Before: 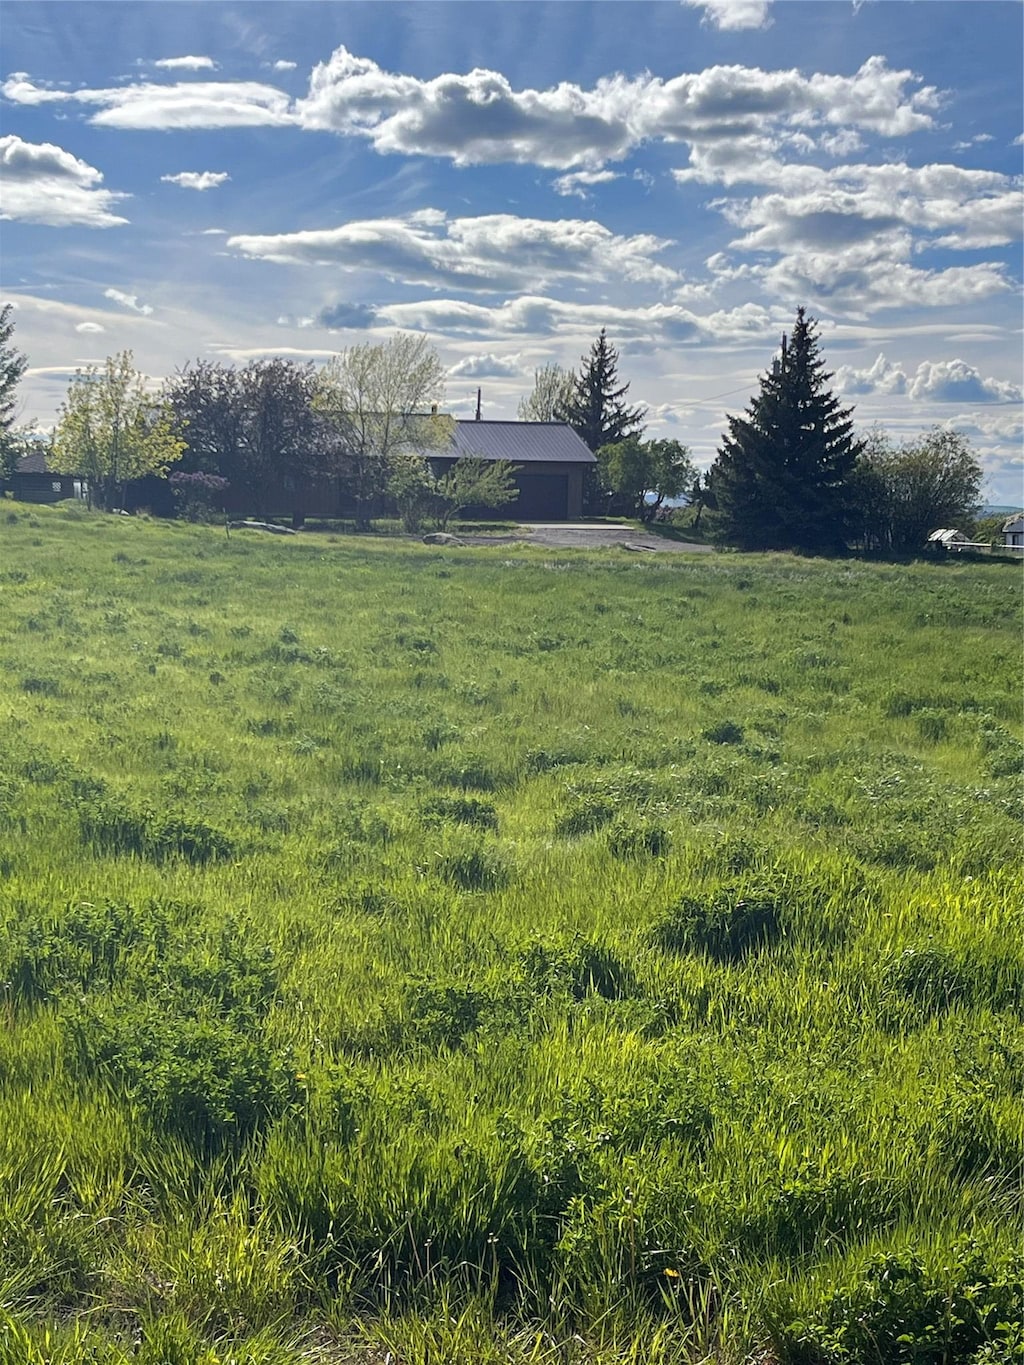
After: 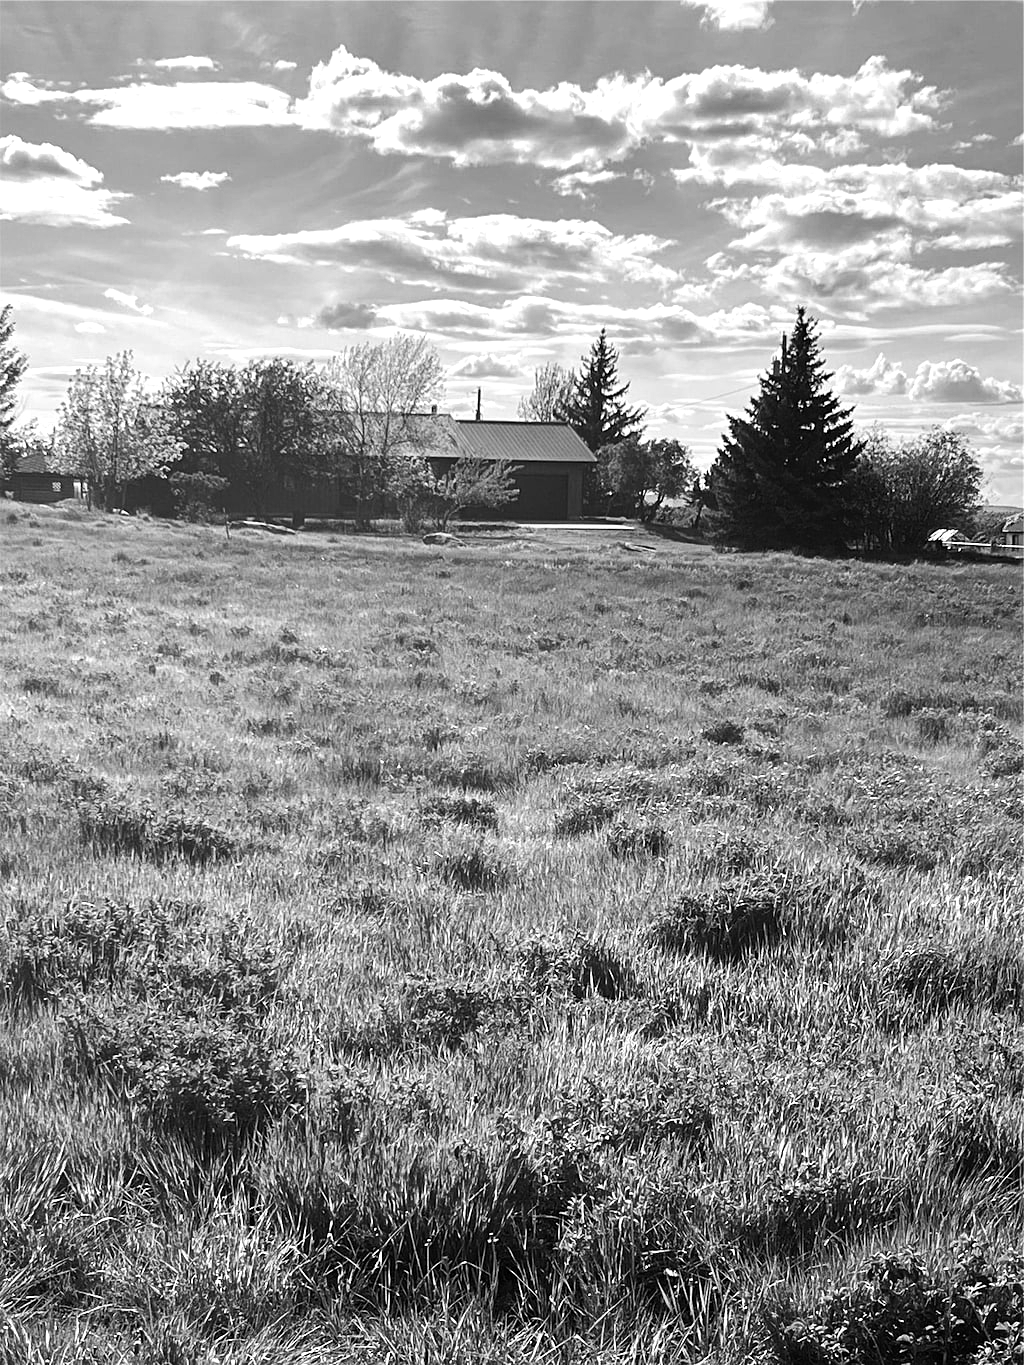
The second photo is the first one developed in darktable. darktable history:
monochrome: on, module defaults
white balance: emerald 1
sharpen: amount 0.2
tone equalizer: -8 EV -0.75 EV, -7 EV -0.7 EV, -6 EV -0.6 EV, -5 EV -0.4 EV, -3 EV 0.4 EV, -2 EV 0.6 EV, -1 EV 0.7 EV, +0 EV 0.75 EV, edges refinement/feathering 500, mask exposure compensation -1.57 EV, preserve details no
